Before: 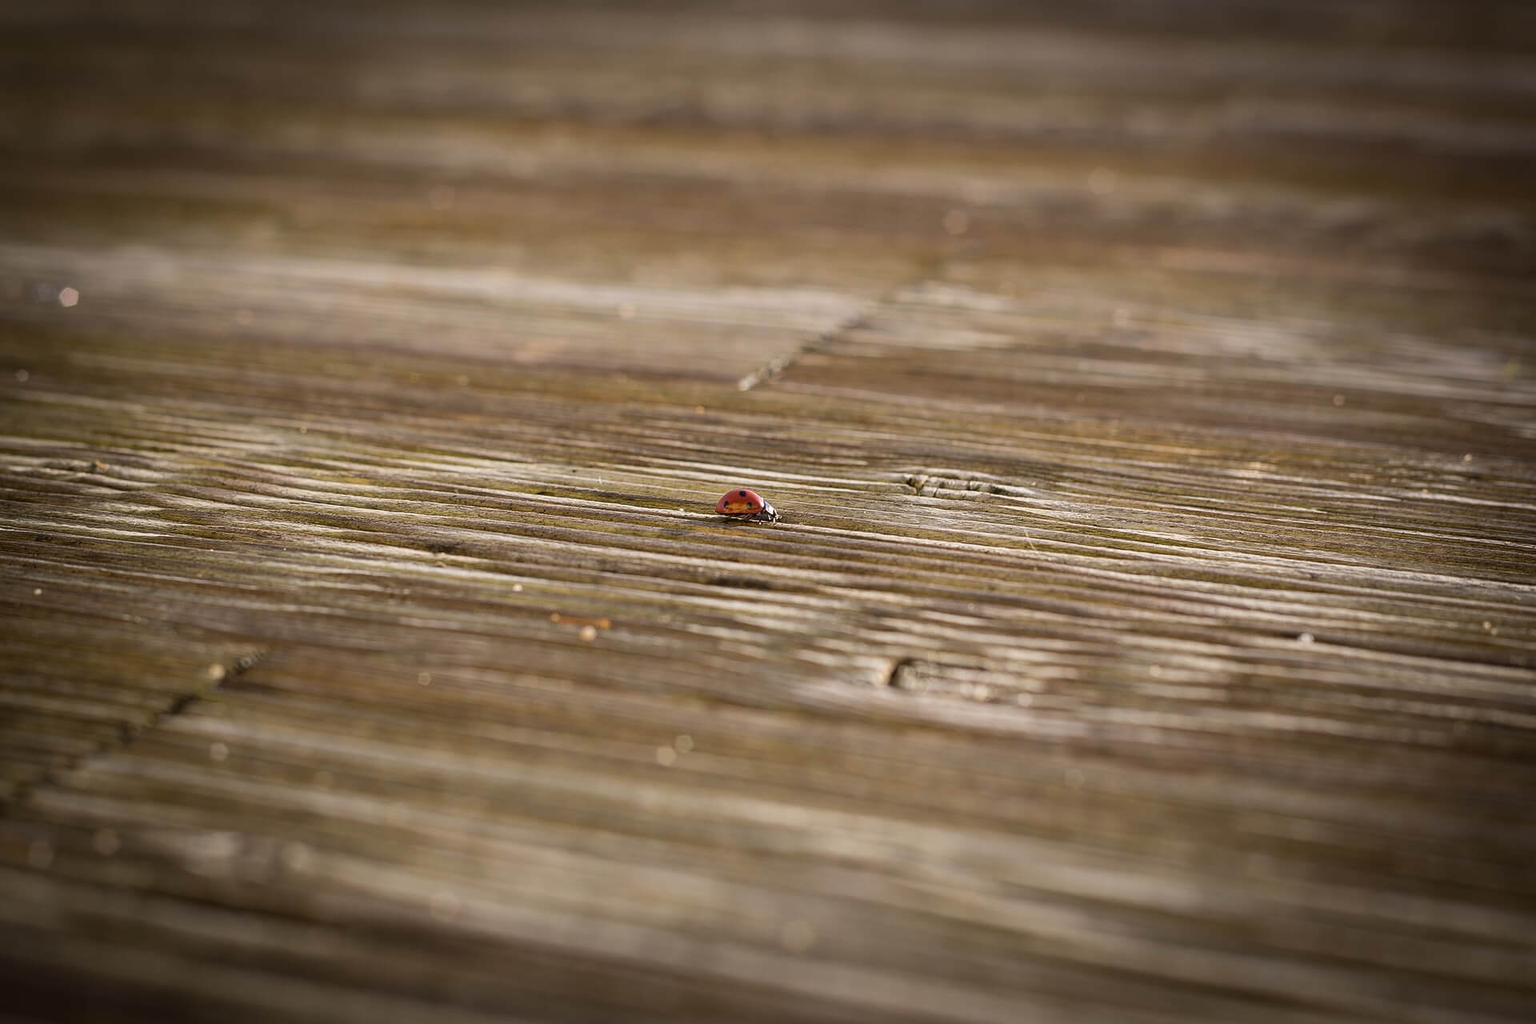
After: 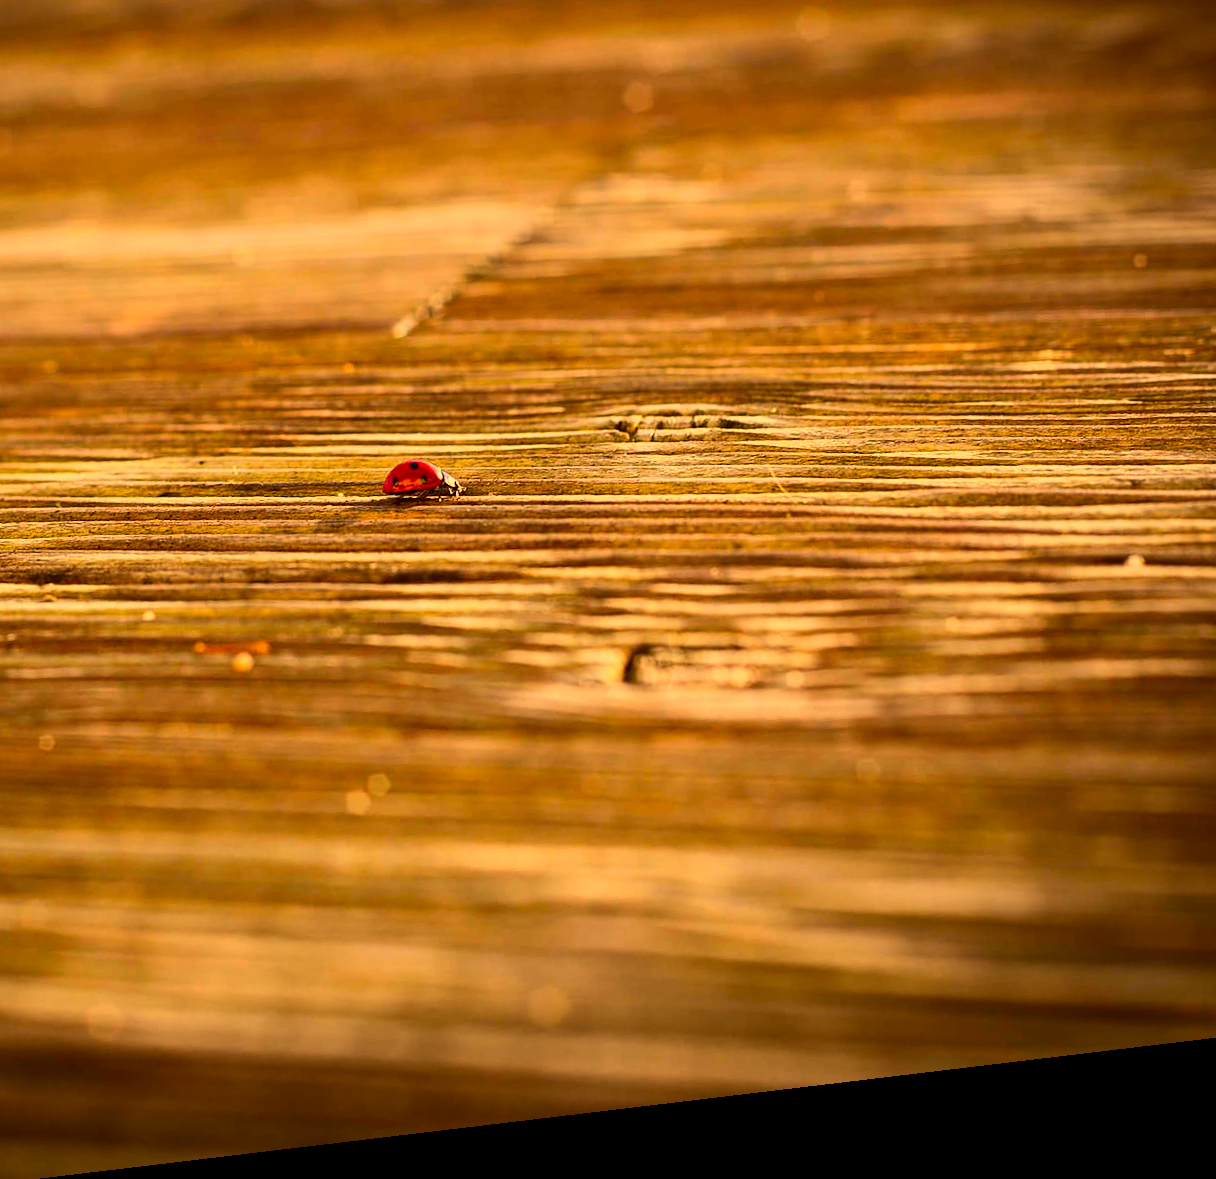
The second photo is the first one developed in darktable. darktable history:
rotate and perspective: rotation -6.83°, automatic cropping off
white balance: red 1.138, green 0.996, blue 0.812
crop and rotate: left 28.256%, top 17.734%, right 12.656%, bottom 3.573%
contrast brightness saturation: contrast 0.26, brightness 0.02, saturation 0.87
